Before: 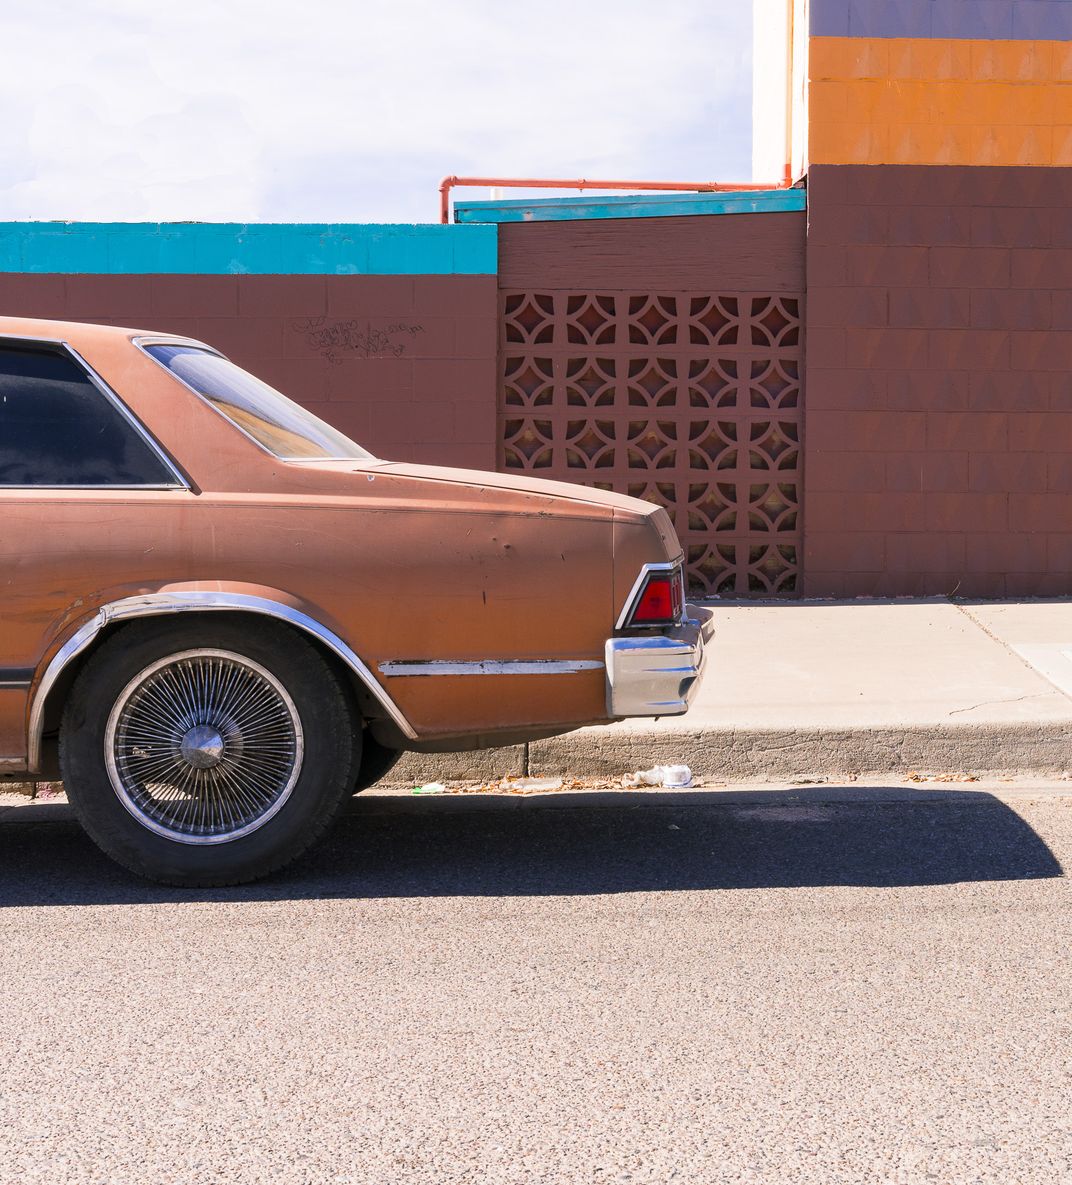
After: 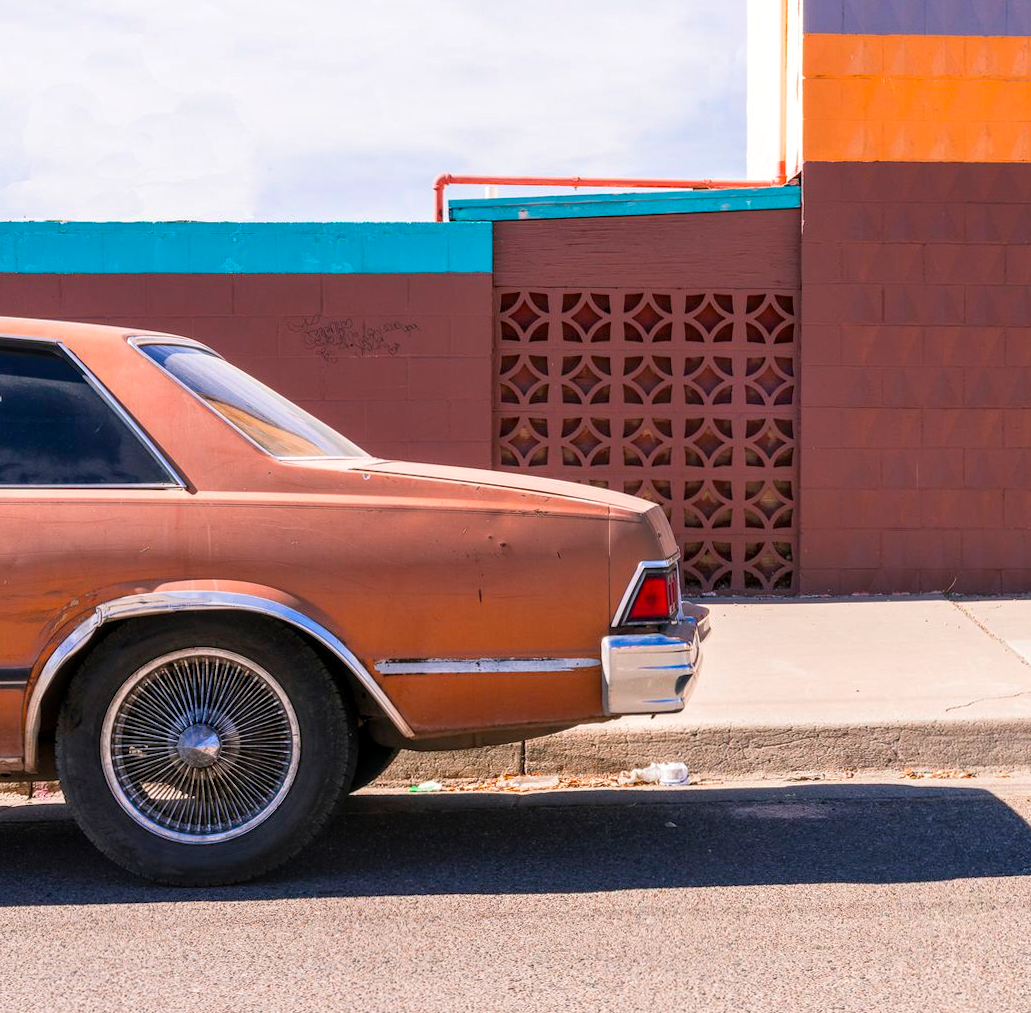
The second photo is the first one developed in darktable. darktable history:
contrast brightness saturation: saturation 0.1
local contrast: on, module defaults
crop and rotate: angle 0.2°, left 0.275%, right 3.127%, bottom 14.18%
